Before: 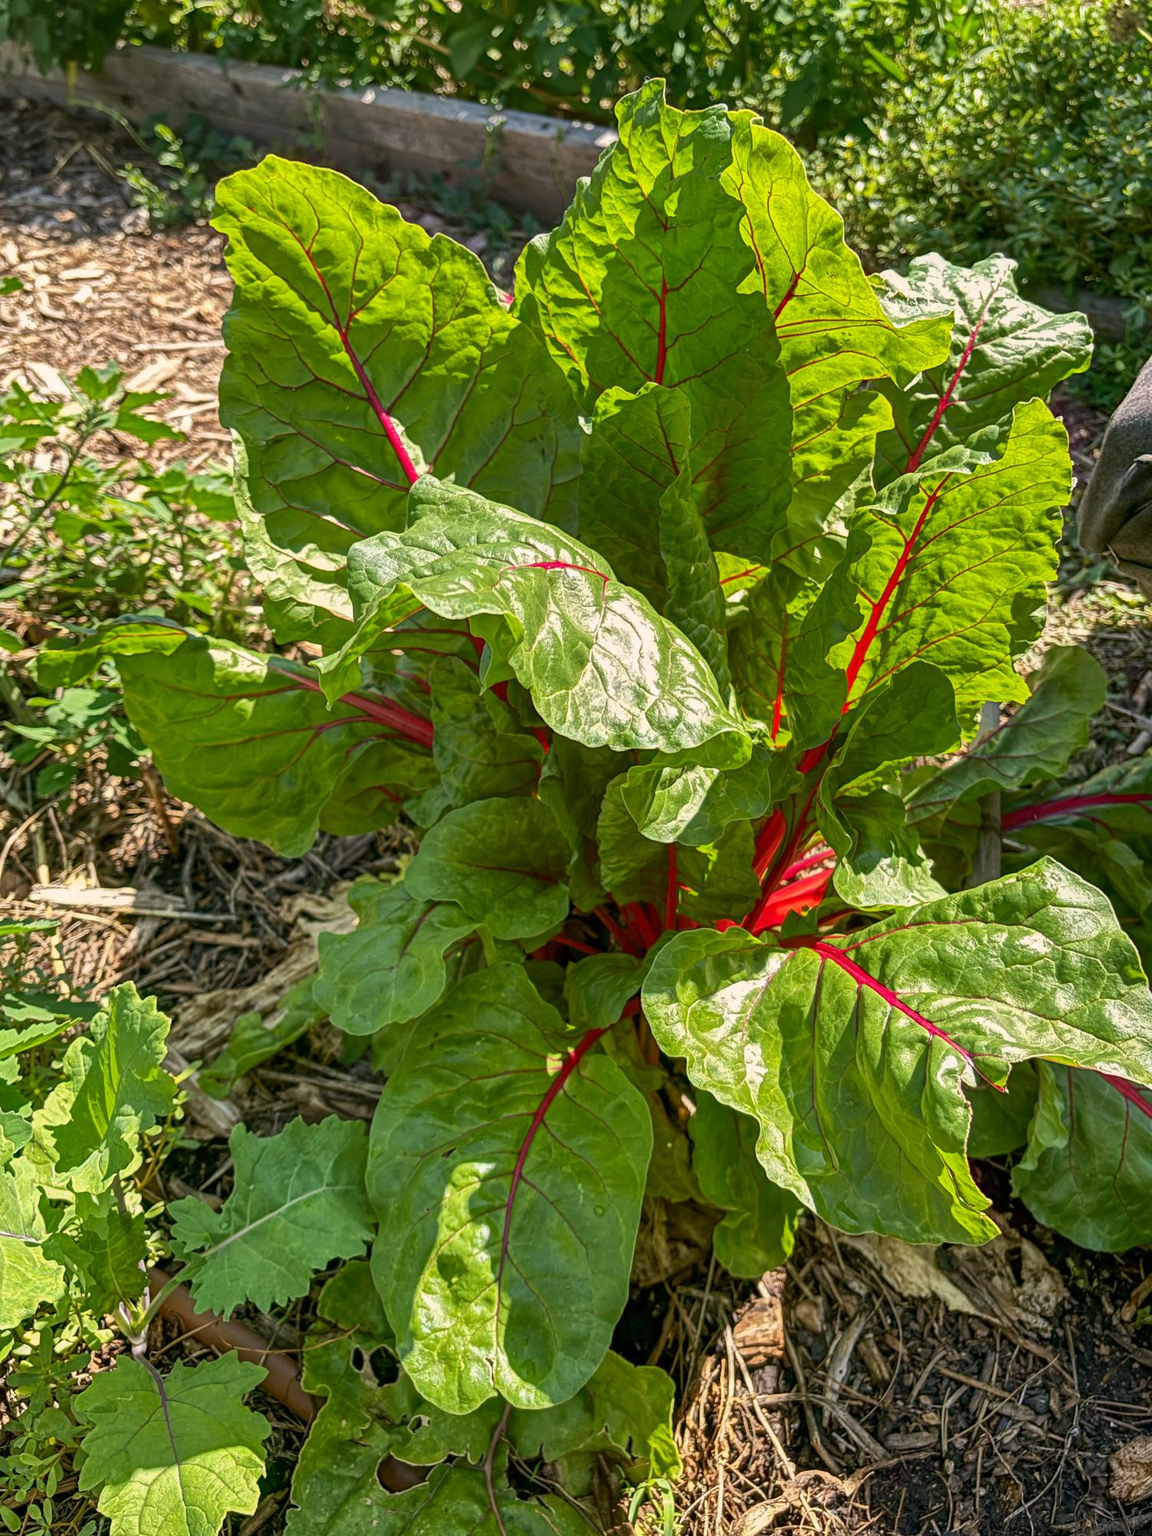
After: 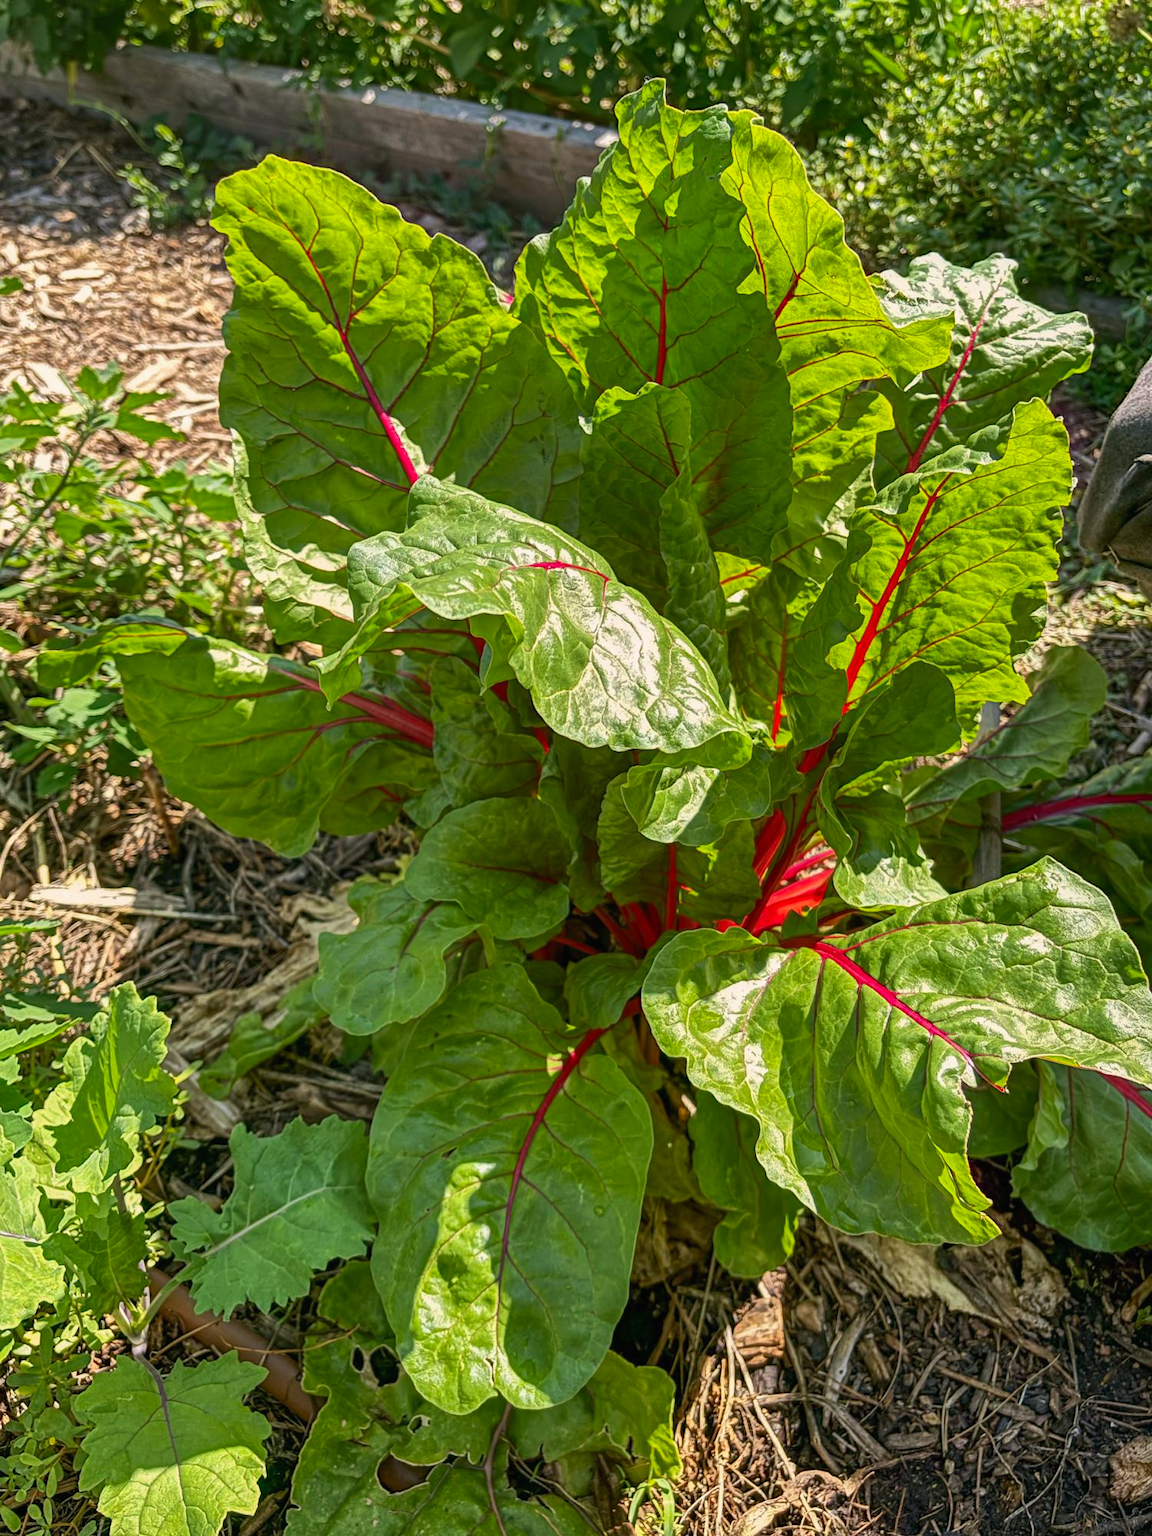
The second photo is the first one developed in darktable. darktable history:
exposure: compensate highlight preservation false
contrast brightness saturation: contrast -0.02, brightness -0.01, saturation 0.03
